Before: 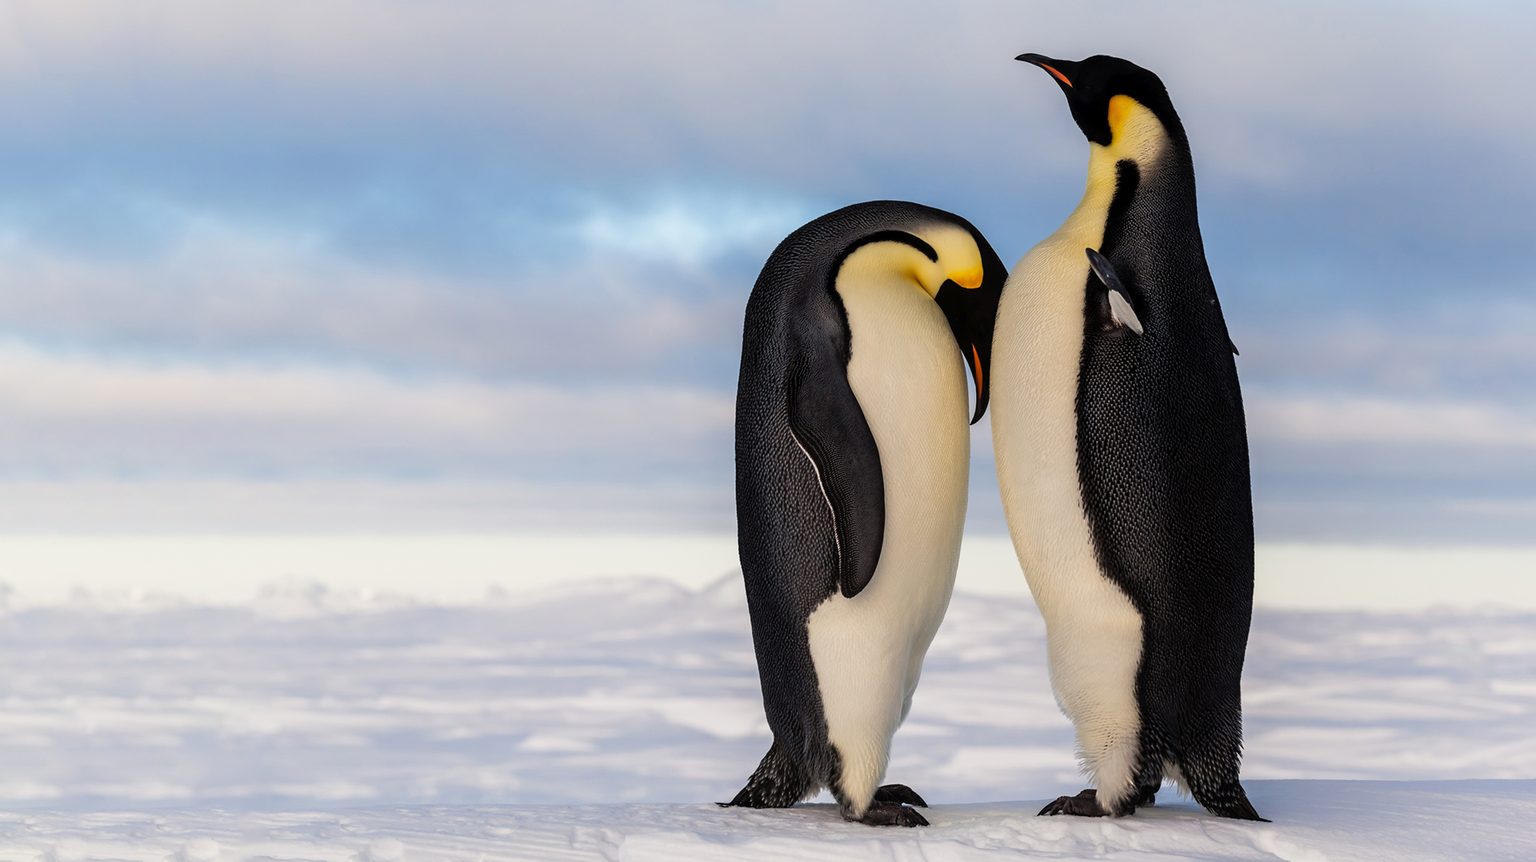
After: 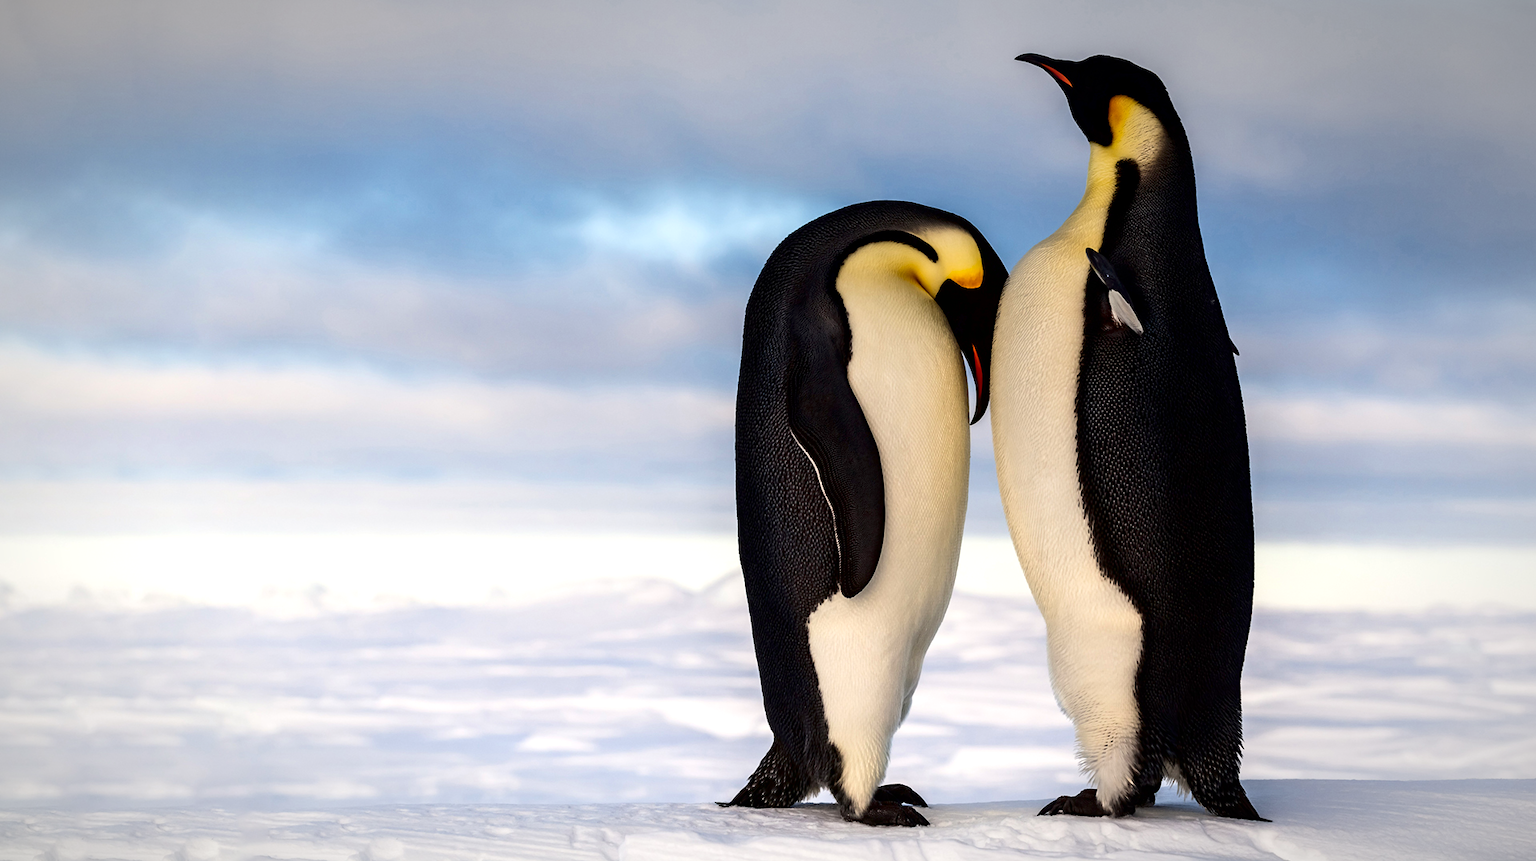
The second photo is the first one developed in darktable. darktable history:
contrast brightness saturation: contrast 0.19, brightness -0.24, saturation 0.11
exposure: exposure 0.6 EV, compensate highlight preservation false
vignetting: fall-off radius 60%, automatic ratio true
graduated density: on, module defaults
